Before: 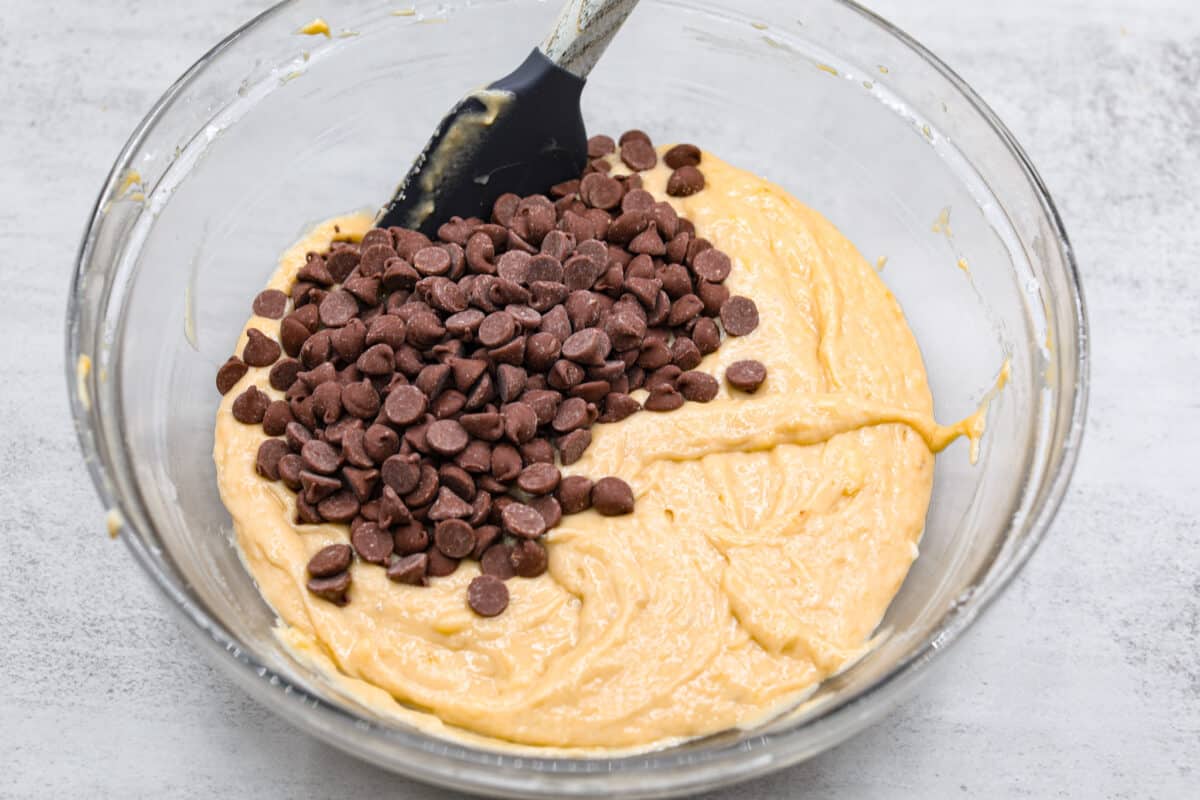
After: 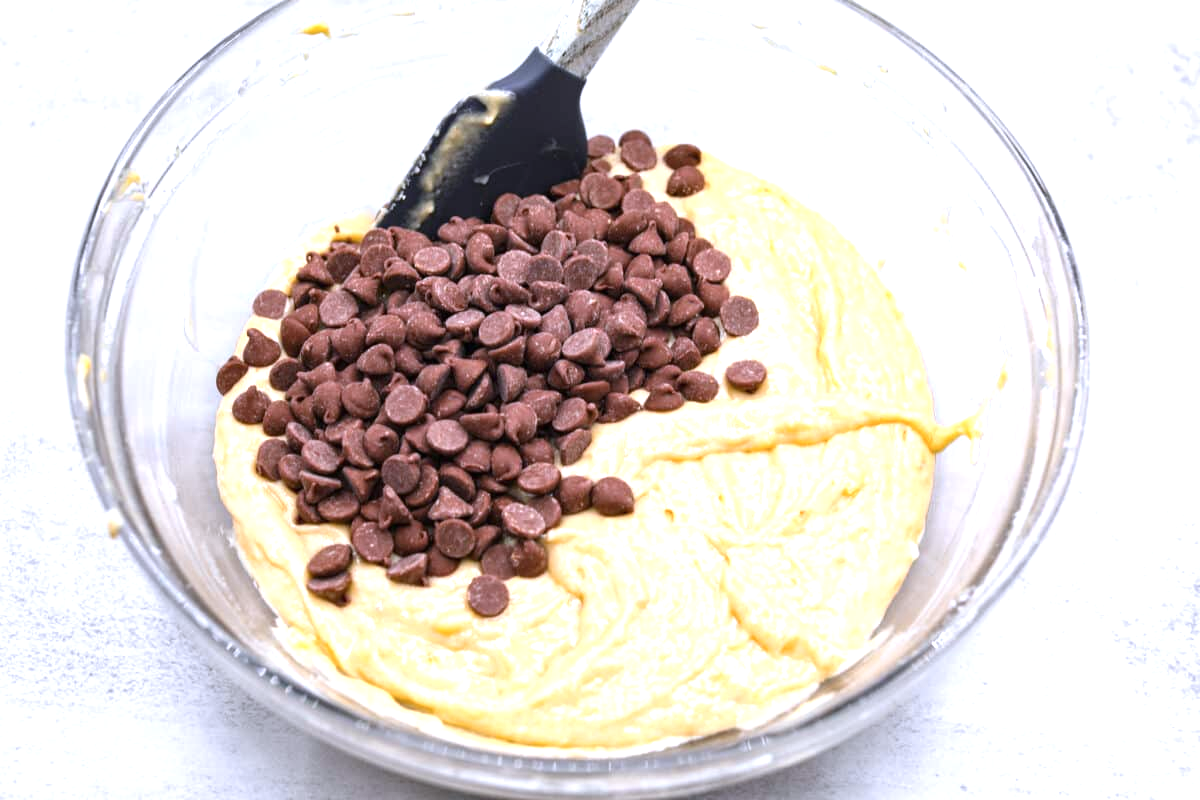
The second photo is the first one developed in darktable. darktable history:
exposure: black level correction 0, exposure 0.7 EV, compensate exposure bias true, compensate highlight preservation false
white balance: red 1.004, blue 1.024
color calibration: illuminant as shot in camera, x 0.358, y 0.373, temperature 4628.91 K
